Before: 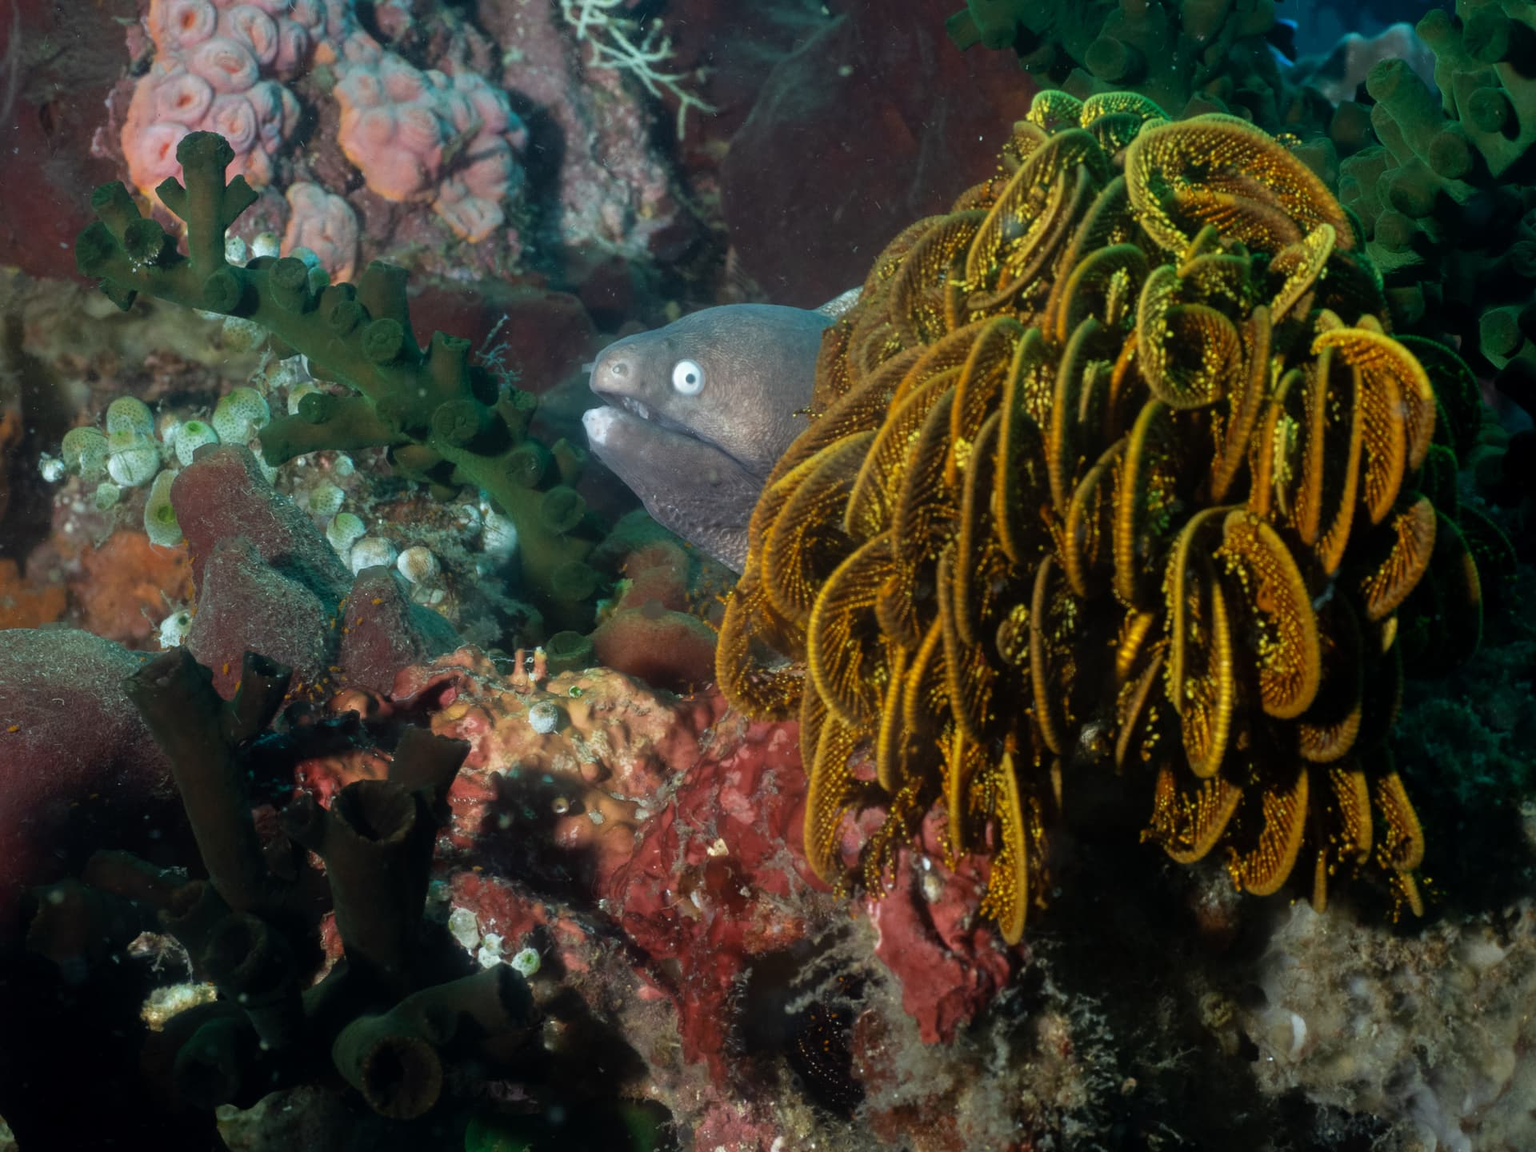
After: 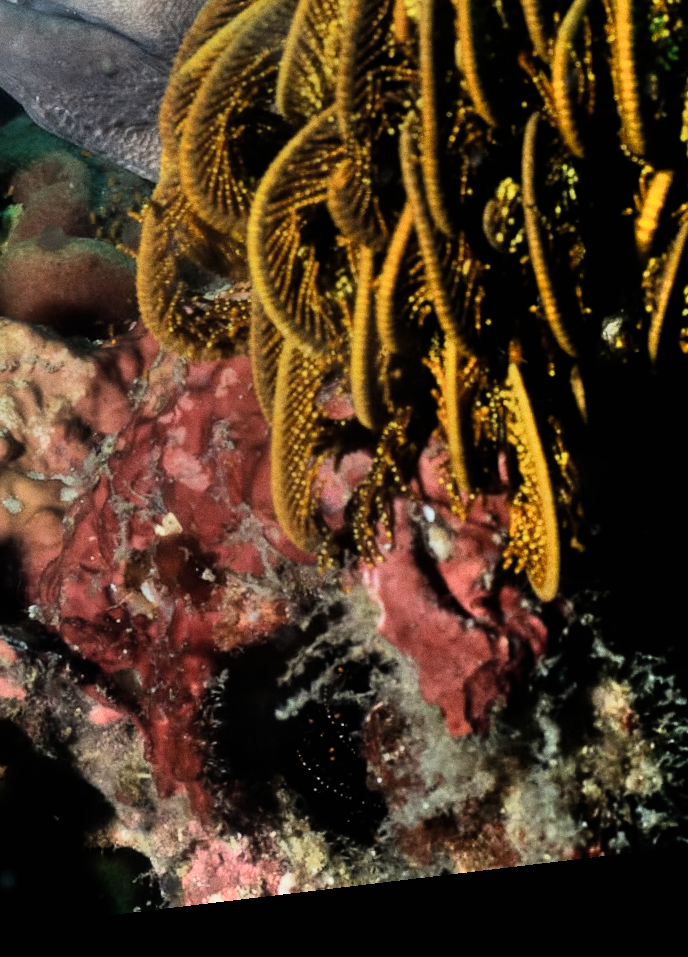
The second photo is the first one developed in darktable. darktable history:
crop: left 40.878%, top 39.176%, right 25.993%, bottom 3.081%
exposure: exposure -0.01 EV, compensate highlight preservation false
rotate and perspective: rotation -6.83°, automatic cropping off
shadows and highlights: low approximation 0.01, soften with gaussian
filmic rgb: hardness 4.17, contrast 1.364, color science v6 (2022)
grain: coarseness 0.09 ISO
